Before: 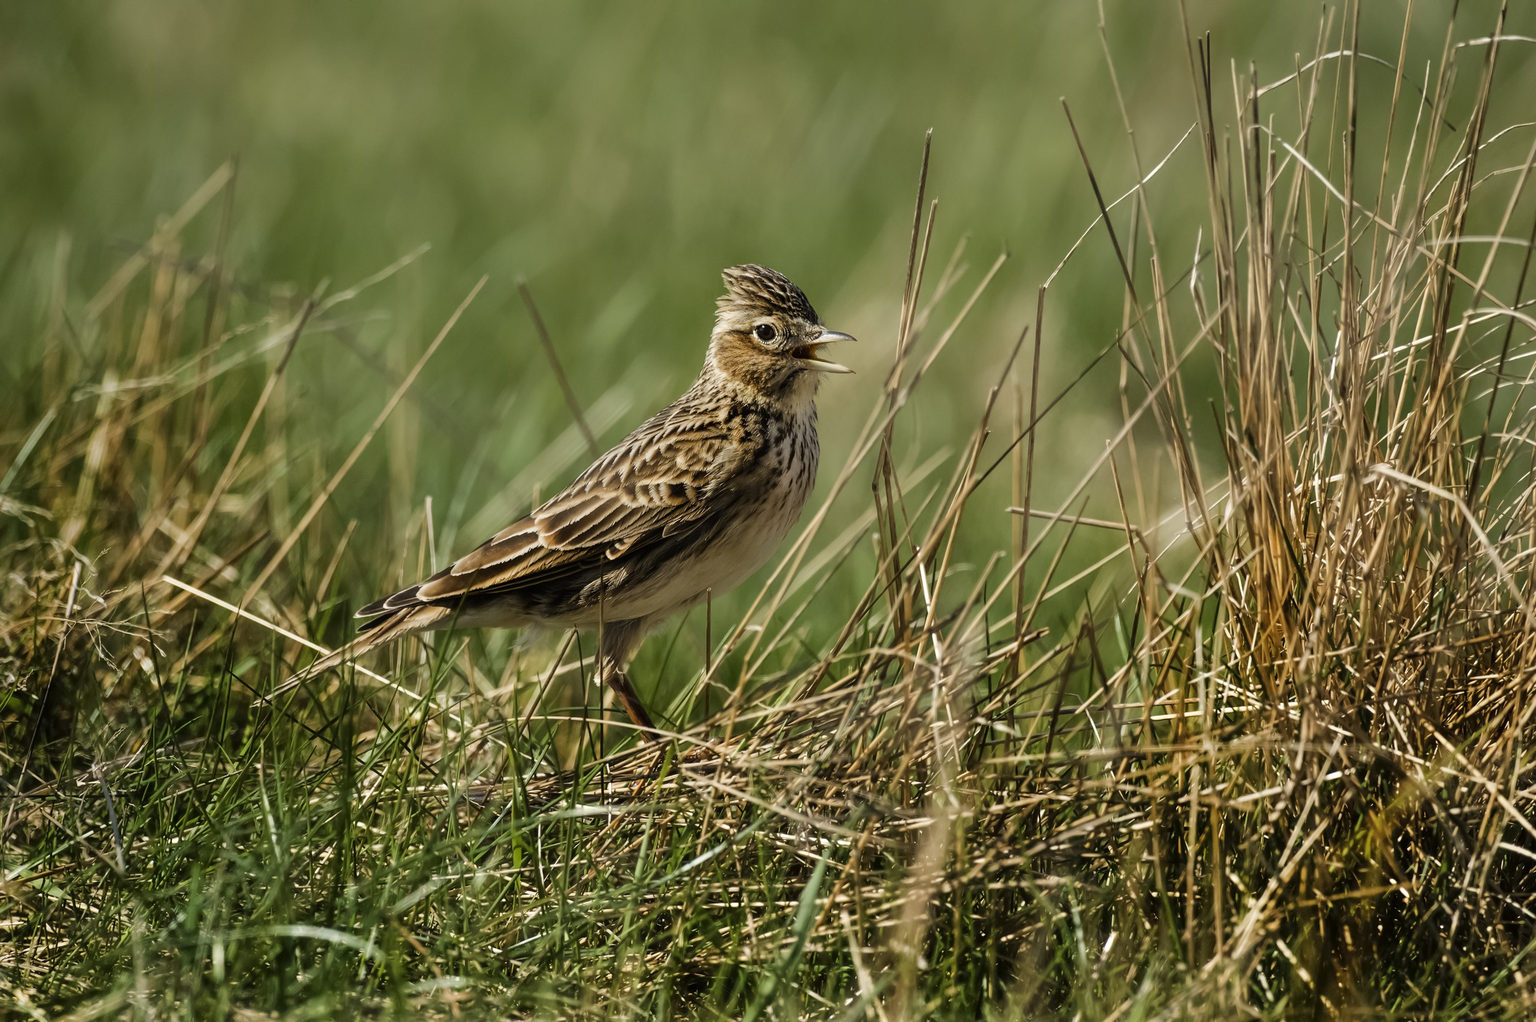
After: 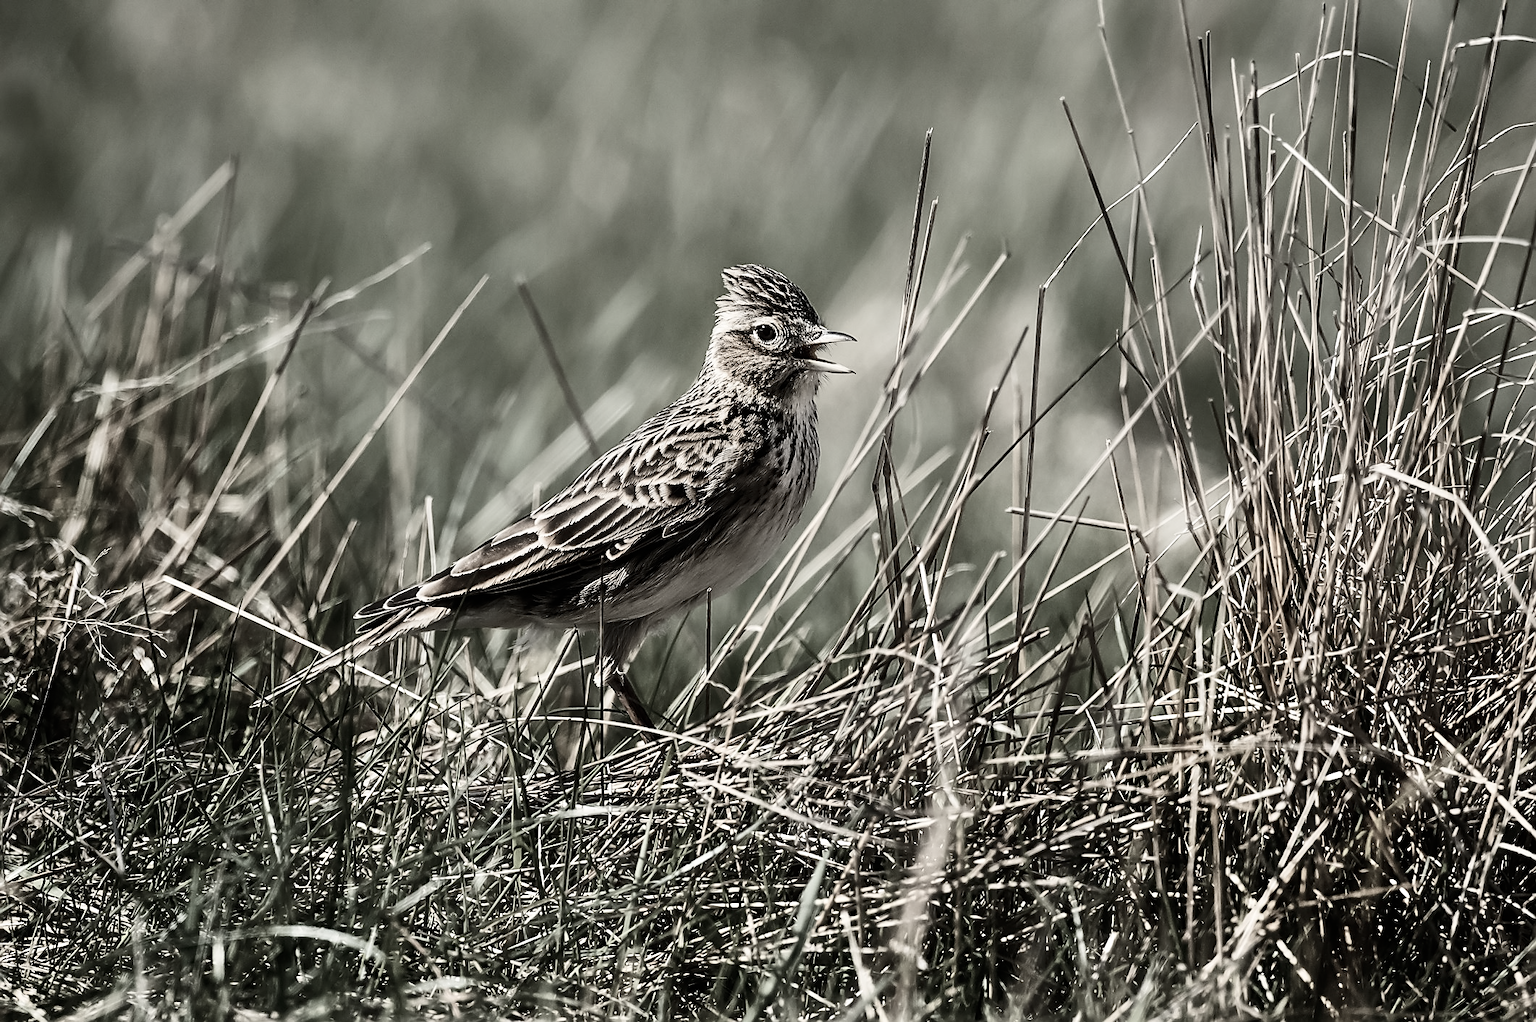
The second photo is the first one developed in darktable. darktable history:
sharpen: radius 1.4, amount 1.25, threshold 0.7
color correction: saturation 0.2
contrast brightness saturation: contrast 0.39, brightness 0.1
